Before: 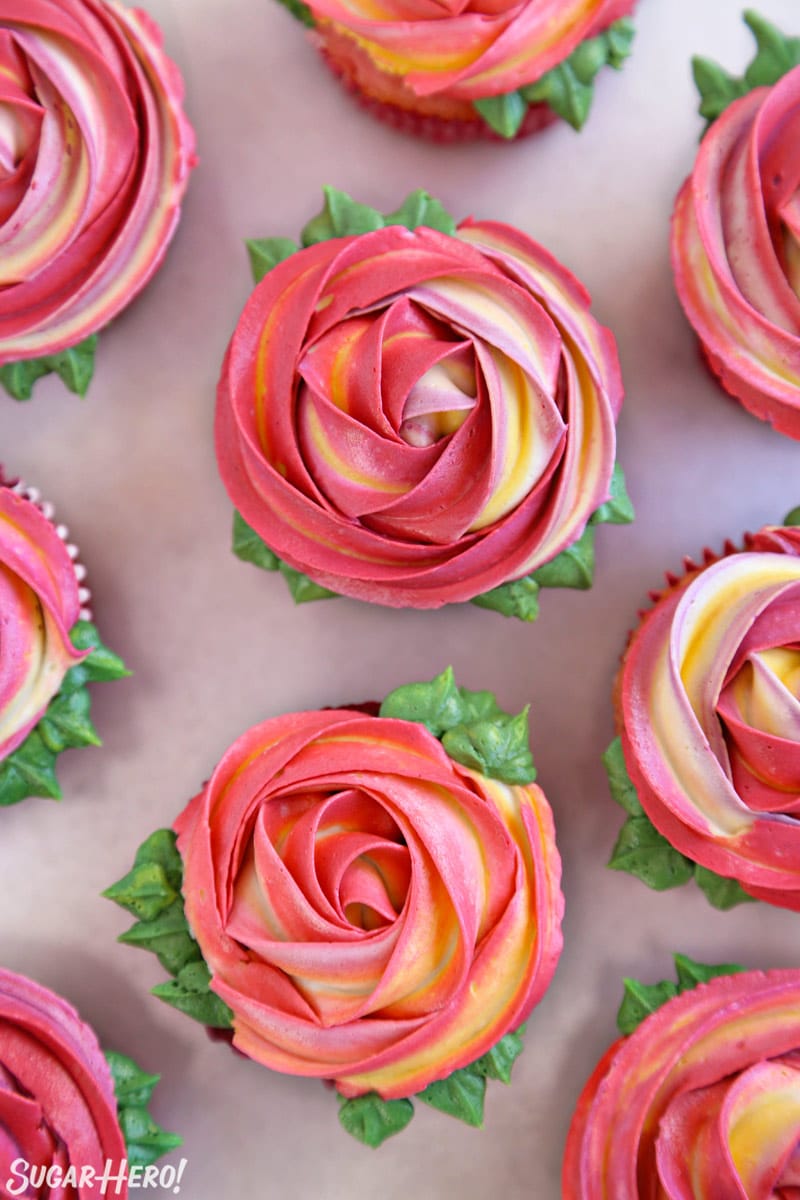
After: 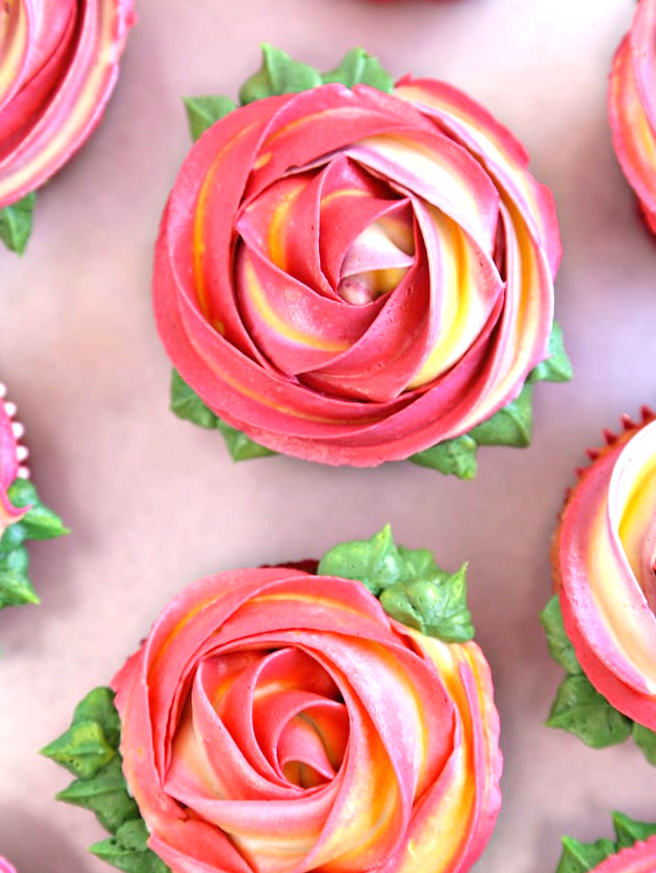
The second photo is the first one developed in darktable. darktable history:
exposure: black level correction 0, exposure 0.7 EV, compensate exposure bias true, compensate highlight preservation false
crop: left 7.856%, top 11.836%, right 10.12%, bottom 15.387%
